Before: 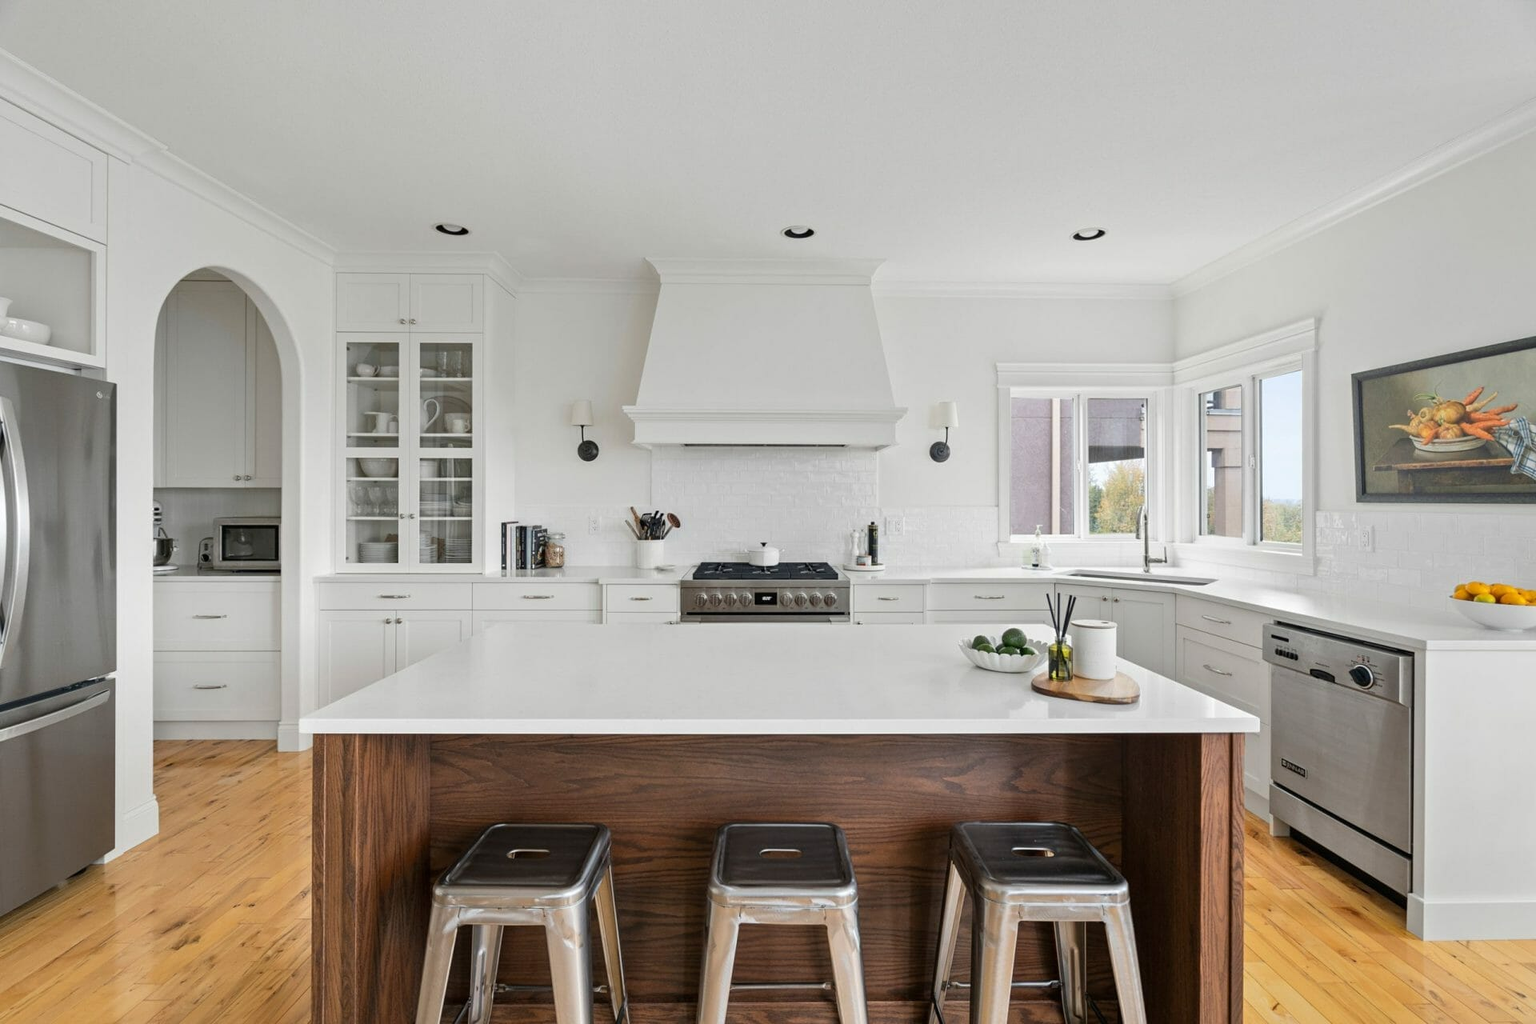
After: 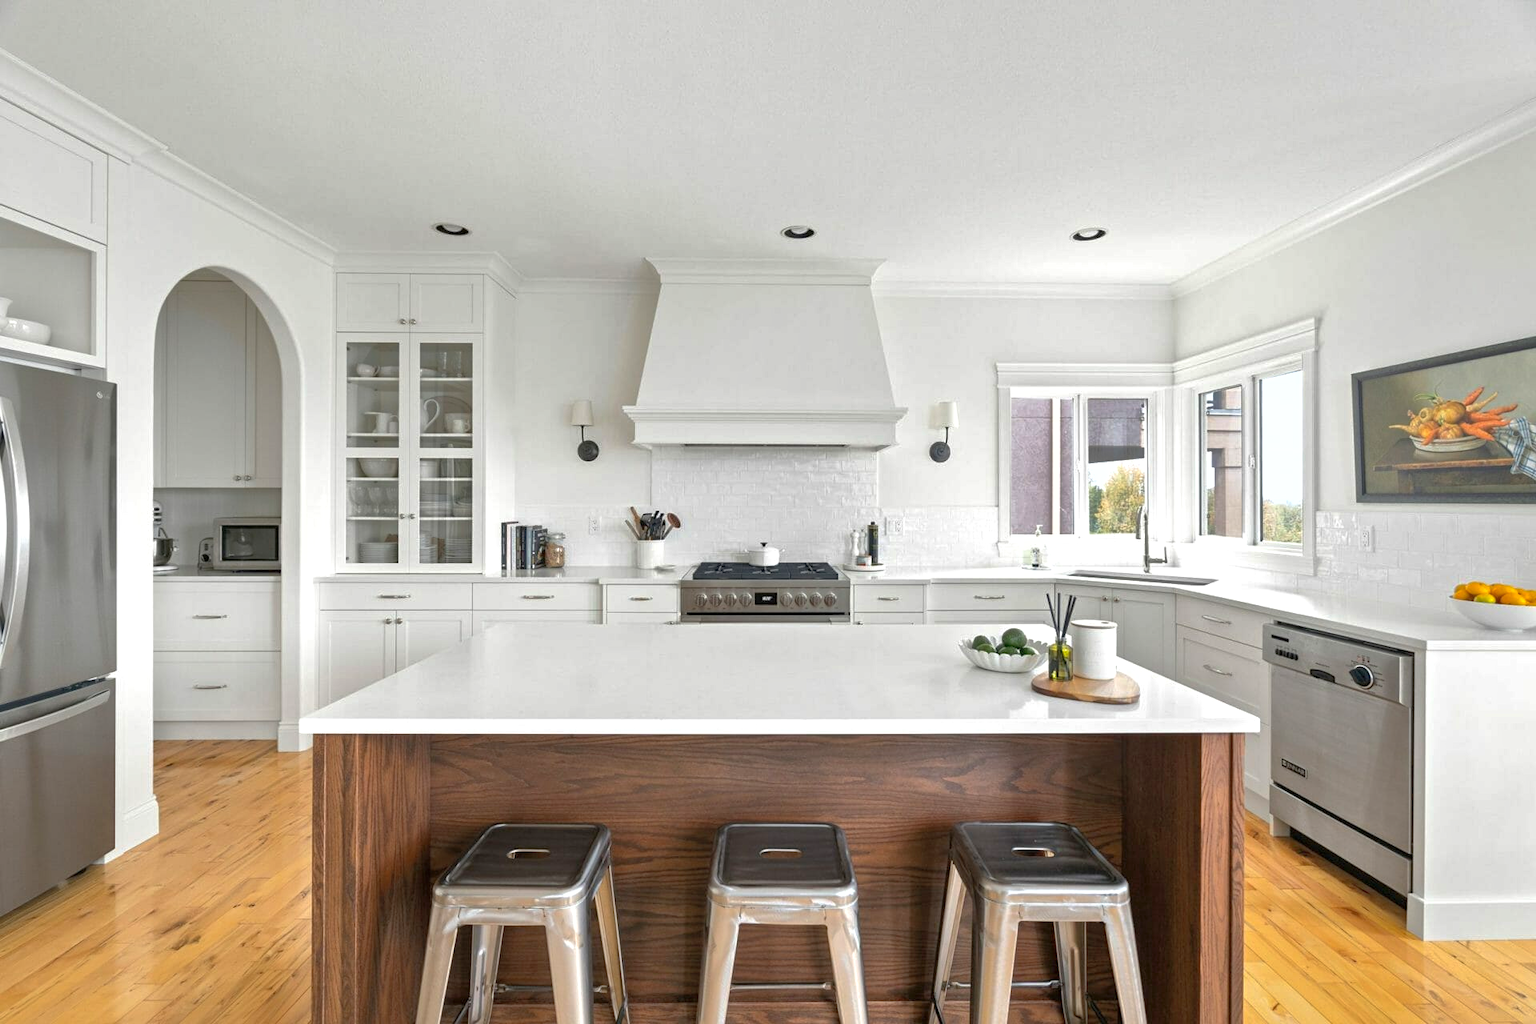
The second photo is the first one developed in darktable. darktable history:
exposure: exposure 0.494 EV, compensate highlight preservation false
shadows and highlights: on, module defaults
